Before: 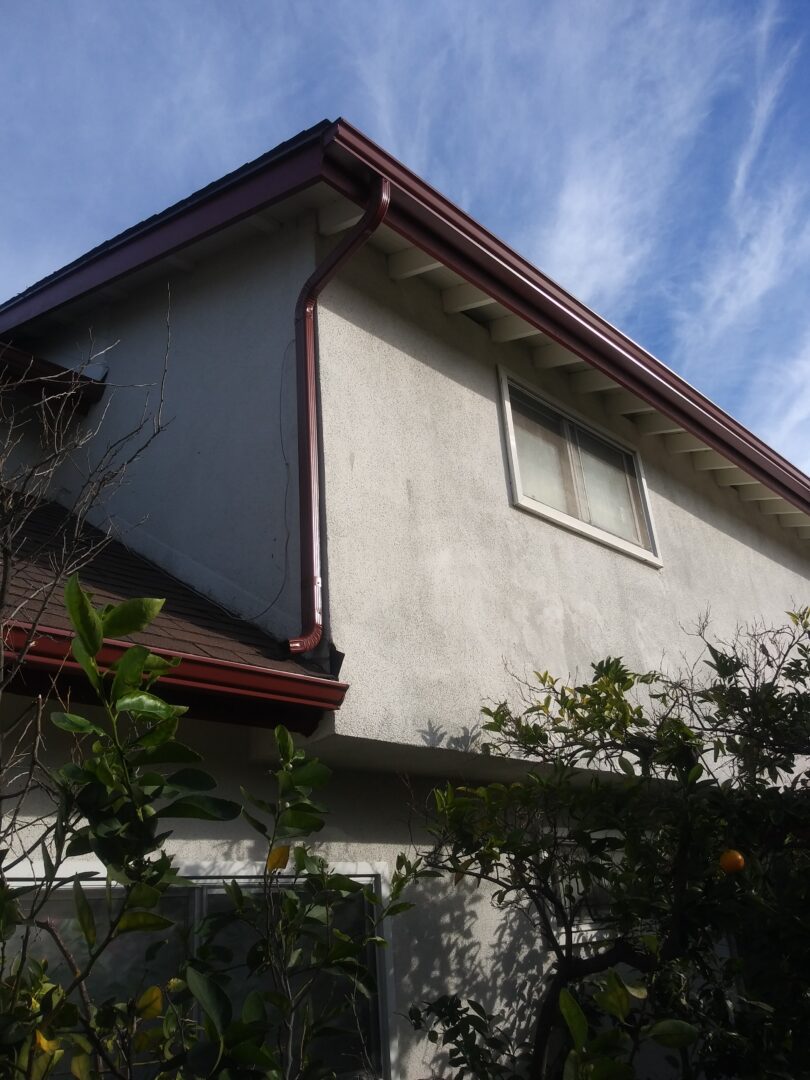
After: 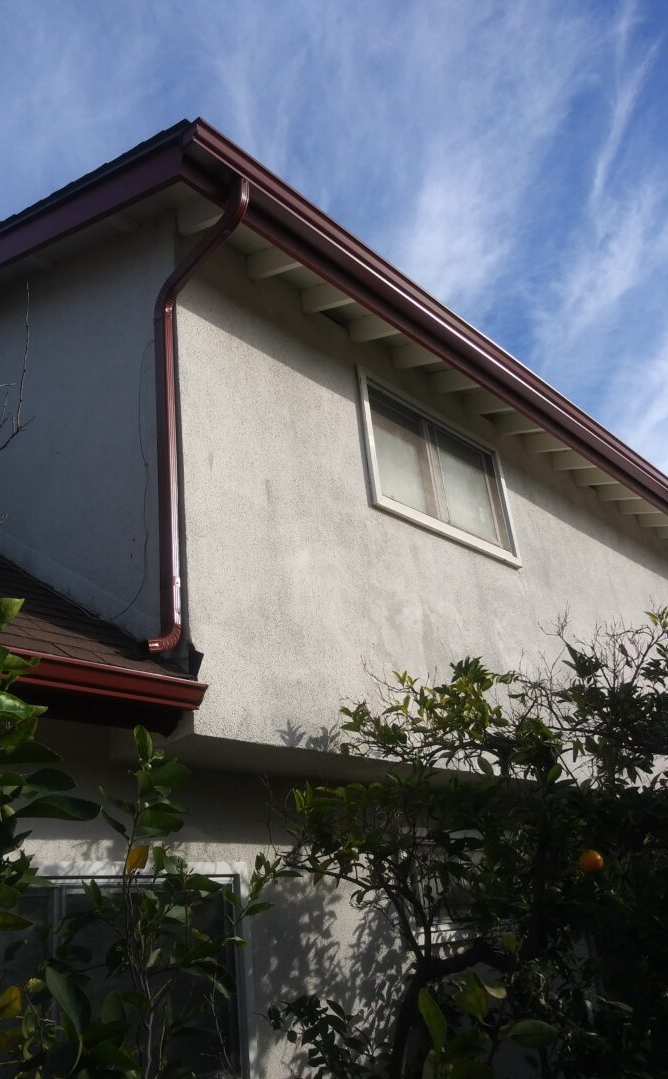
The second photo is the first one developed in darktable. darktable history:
crop: left 17.463%, bottom 0.046%
